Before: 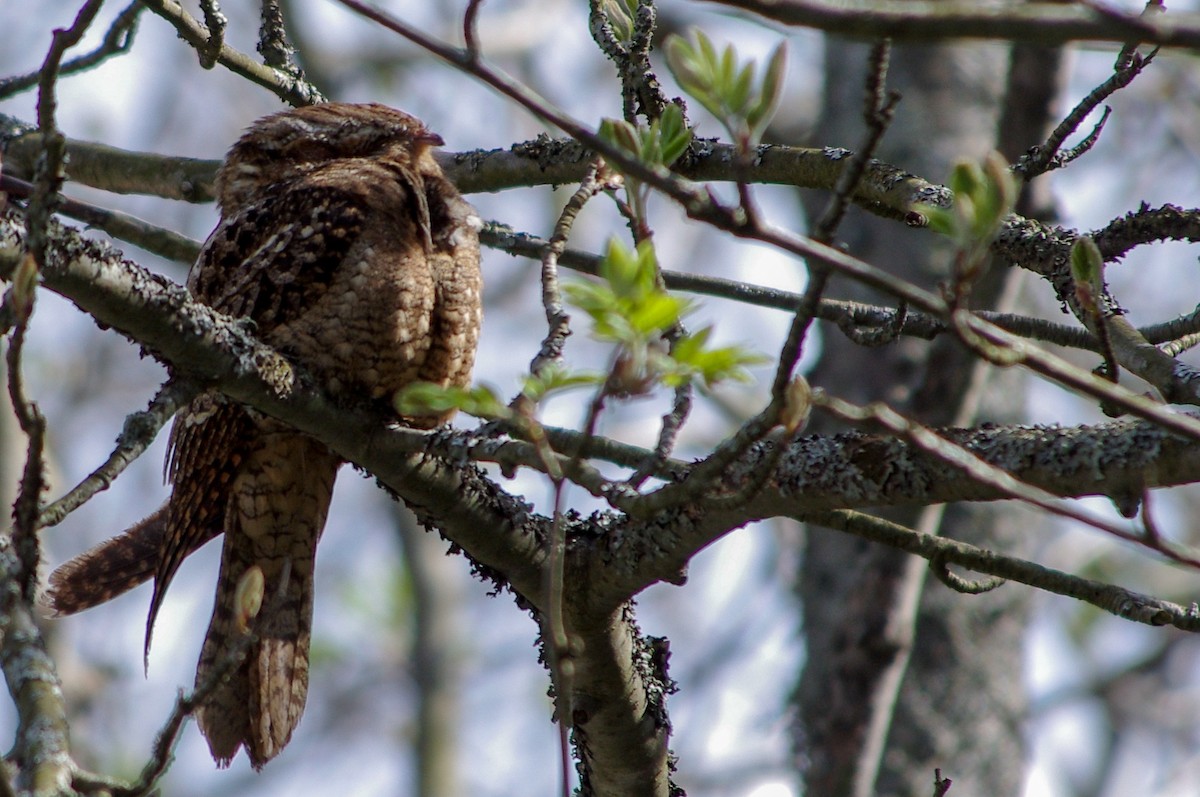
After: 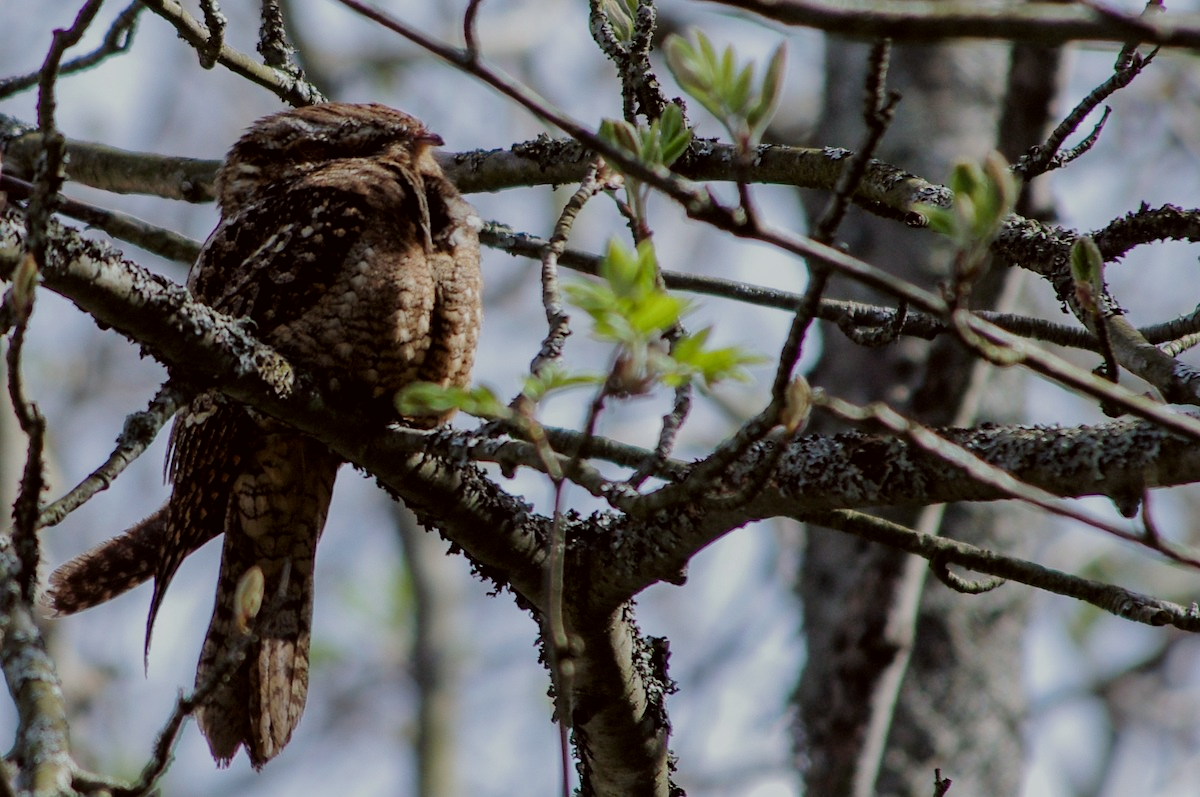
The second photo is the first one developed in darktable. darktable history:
color correction: highlights a* -2.73, highlights b* -2.09, shadows a* 2.41, shadows b* 2.73
filmic rgb: black relative exposure -6.98 EV, white relative exposure 5.63 EV, hardness 2.86
